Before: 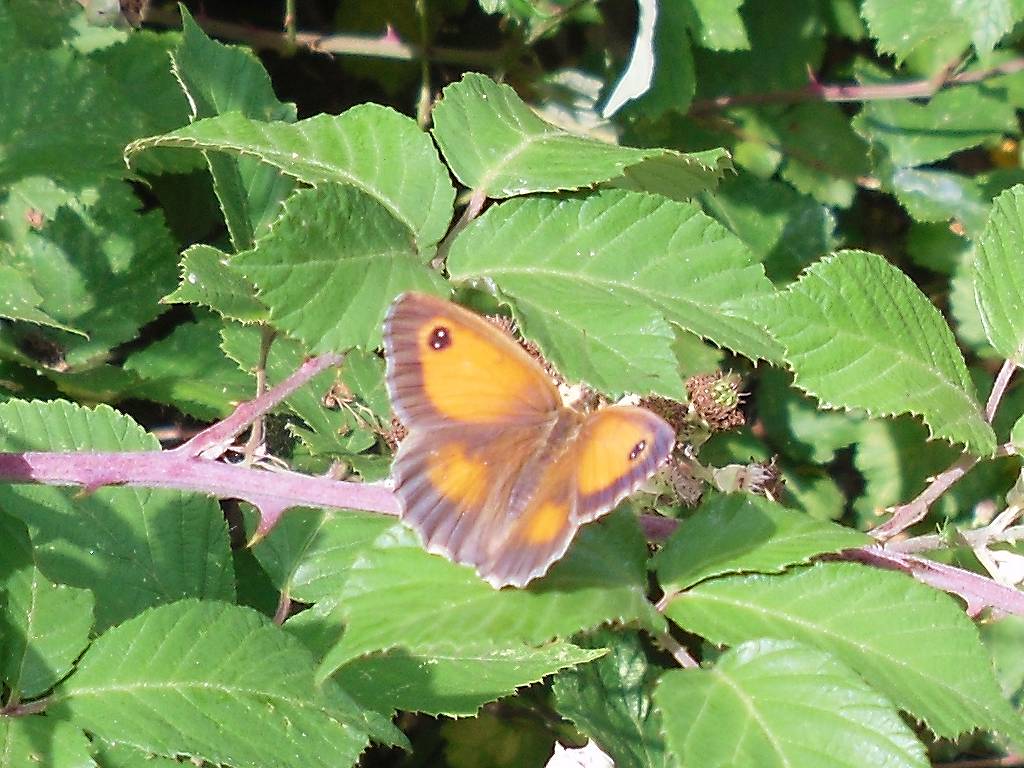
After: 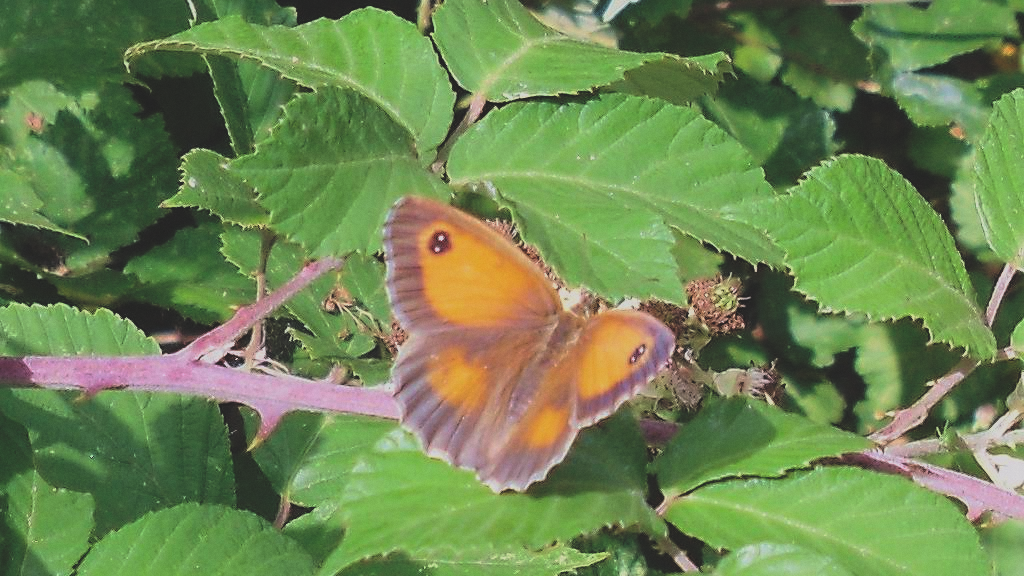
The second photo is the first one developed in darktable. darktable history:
grain: coarseness 14.57 ISO, strength 8.8%
filmic rgb: black relative exposure -7.65 EV, white relative exposure 4.56 EV, hardness 3.61, color science v6 (2022)
rgb curve: curves: ch0 [(0, 0.186) (0.314, 0.284) (0.775, 0.708) (1, 1)], compensate middle gray true, preserve colors none
crop and rotate: top 12.5%, bottom 12.5%
